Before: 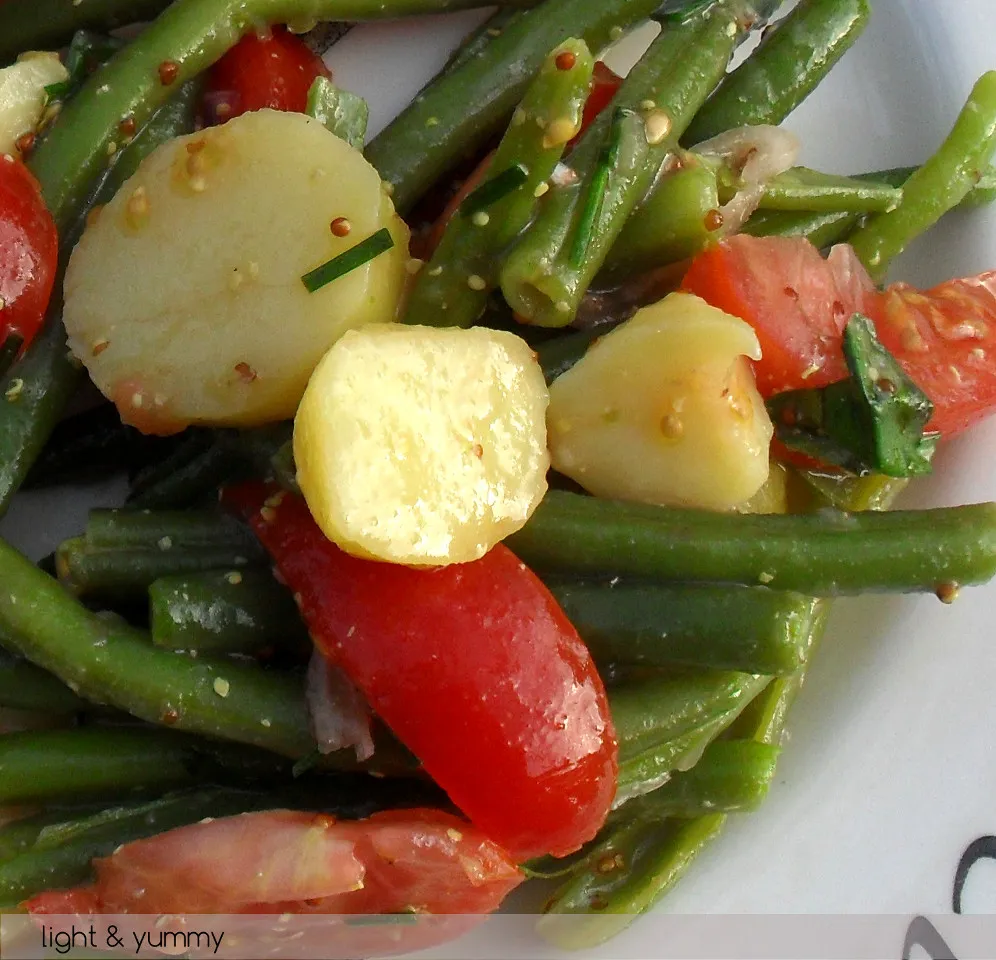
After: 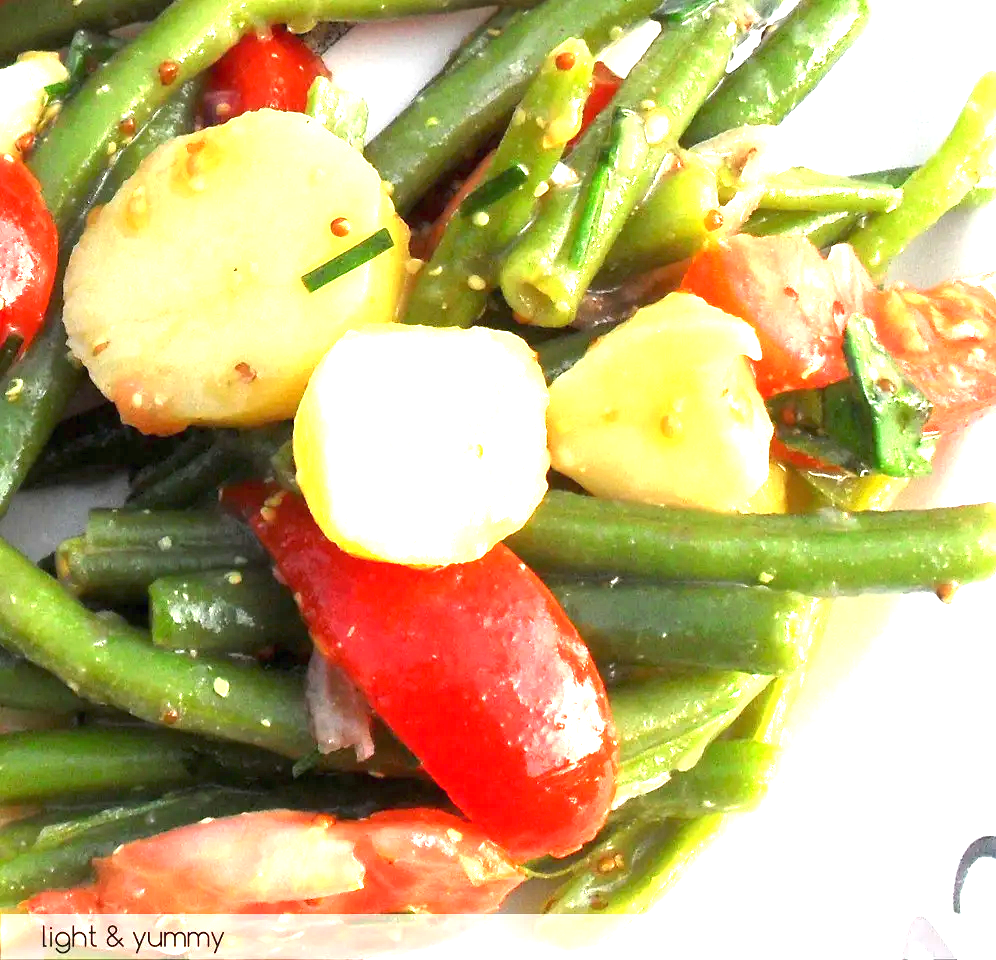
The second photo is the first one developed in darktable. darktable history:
exposure: black level correction 0, exposure 2.318 EV, compensate highlight preservation false
